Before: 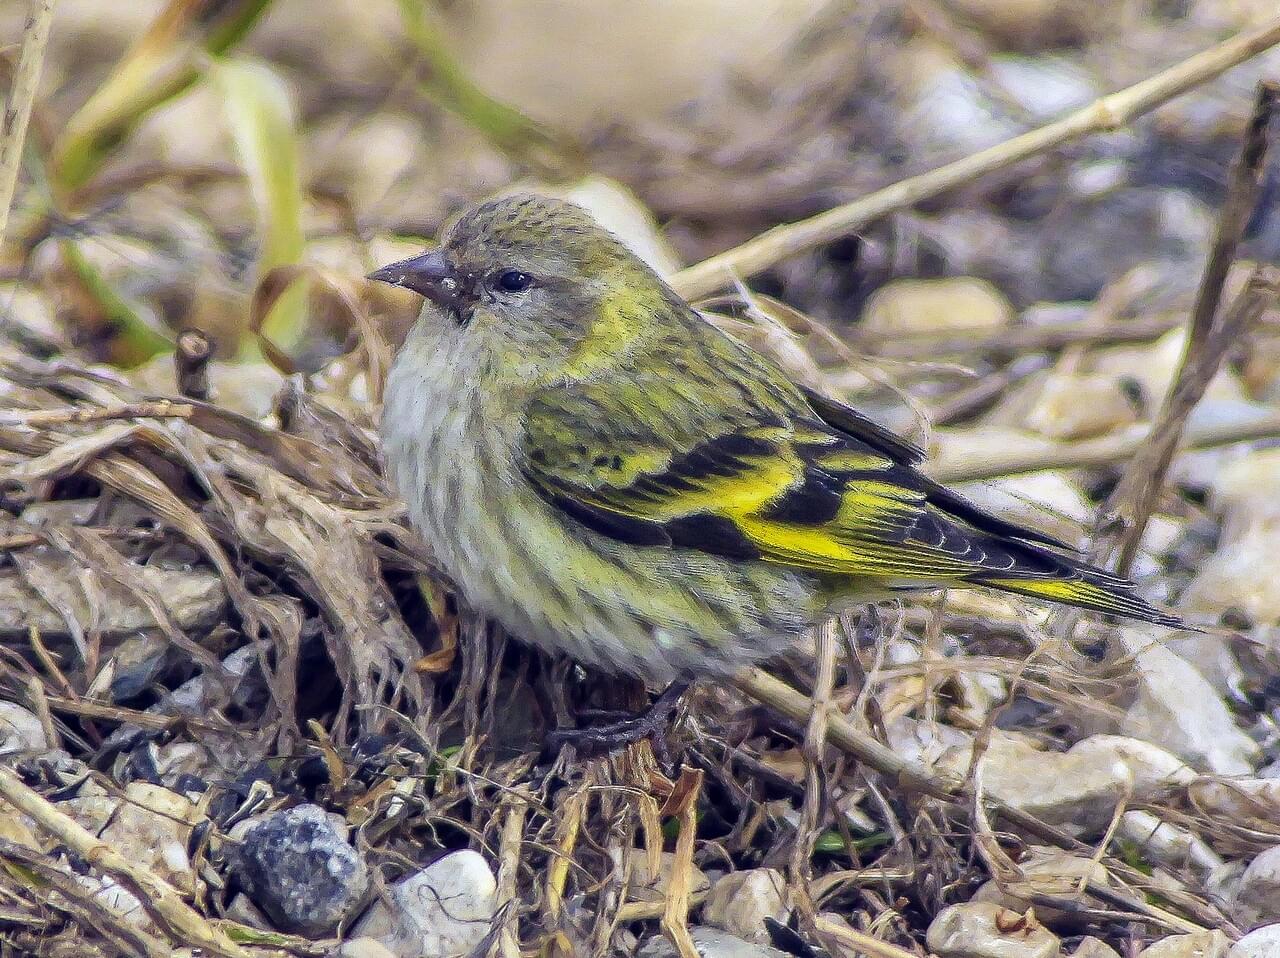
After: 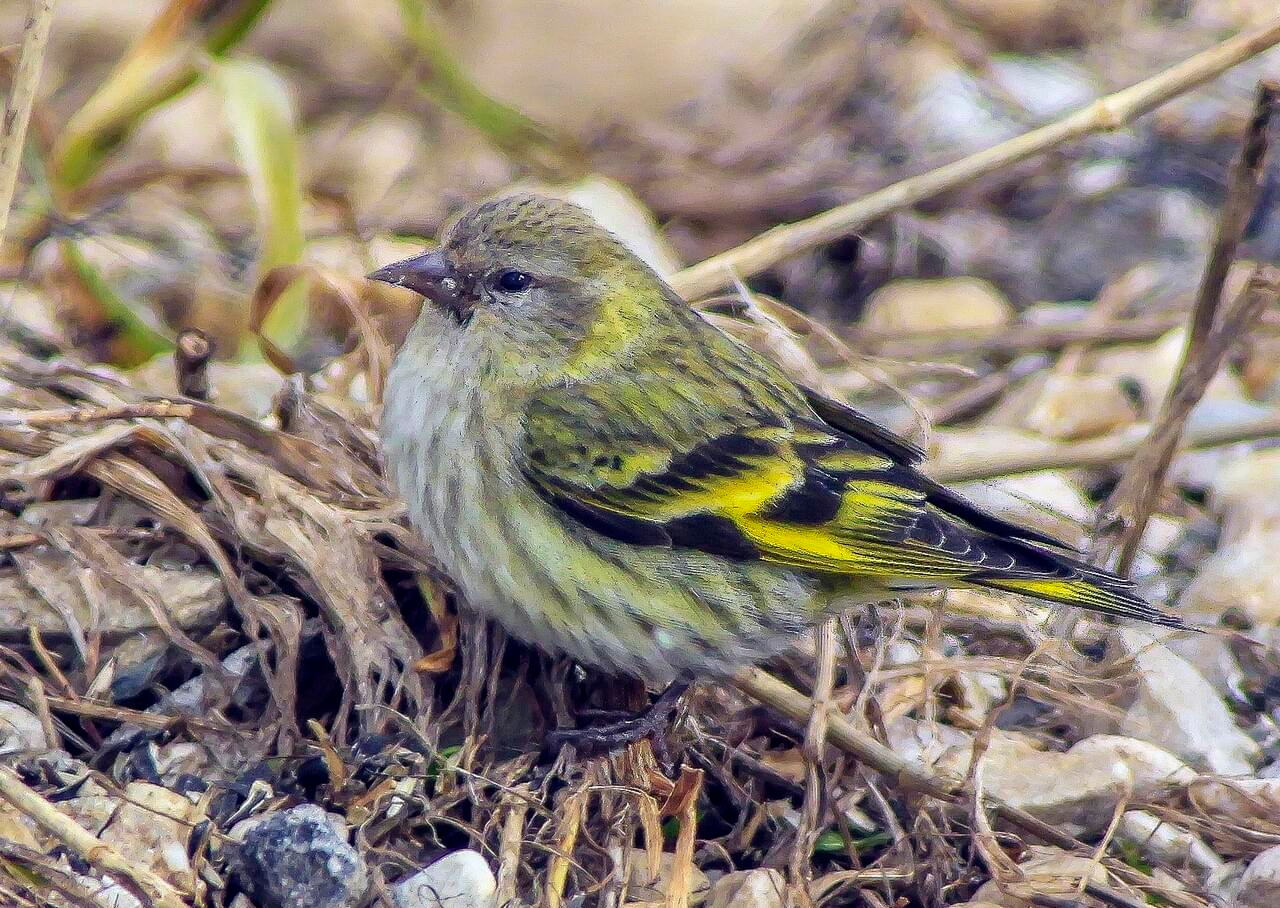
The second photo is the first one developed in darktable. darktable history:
crop and rotate: top 0.001%, bottom 5.125%
